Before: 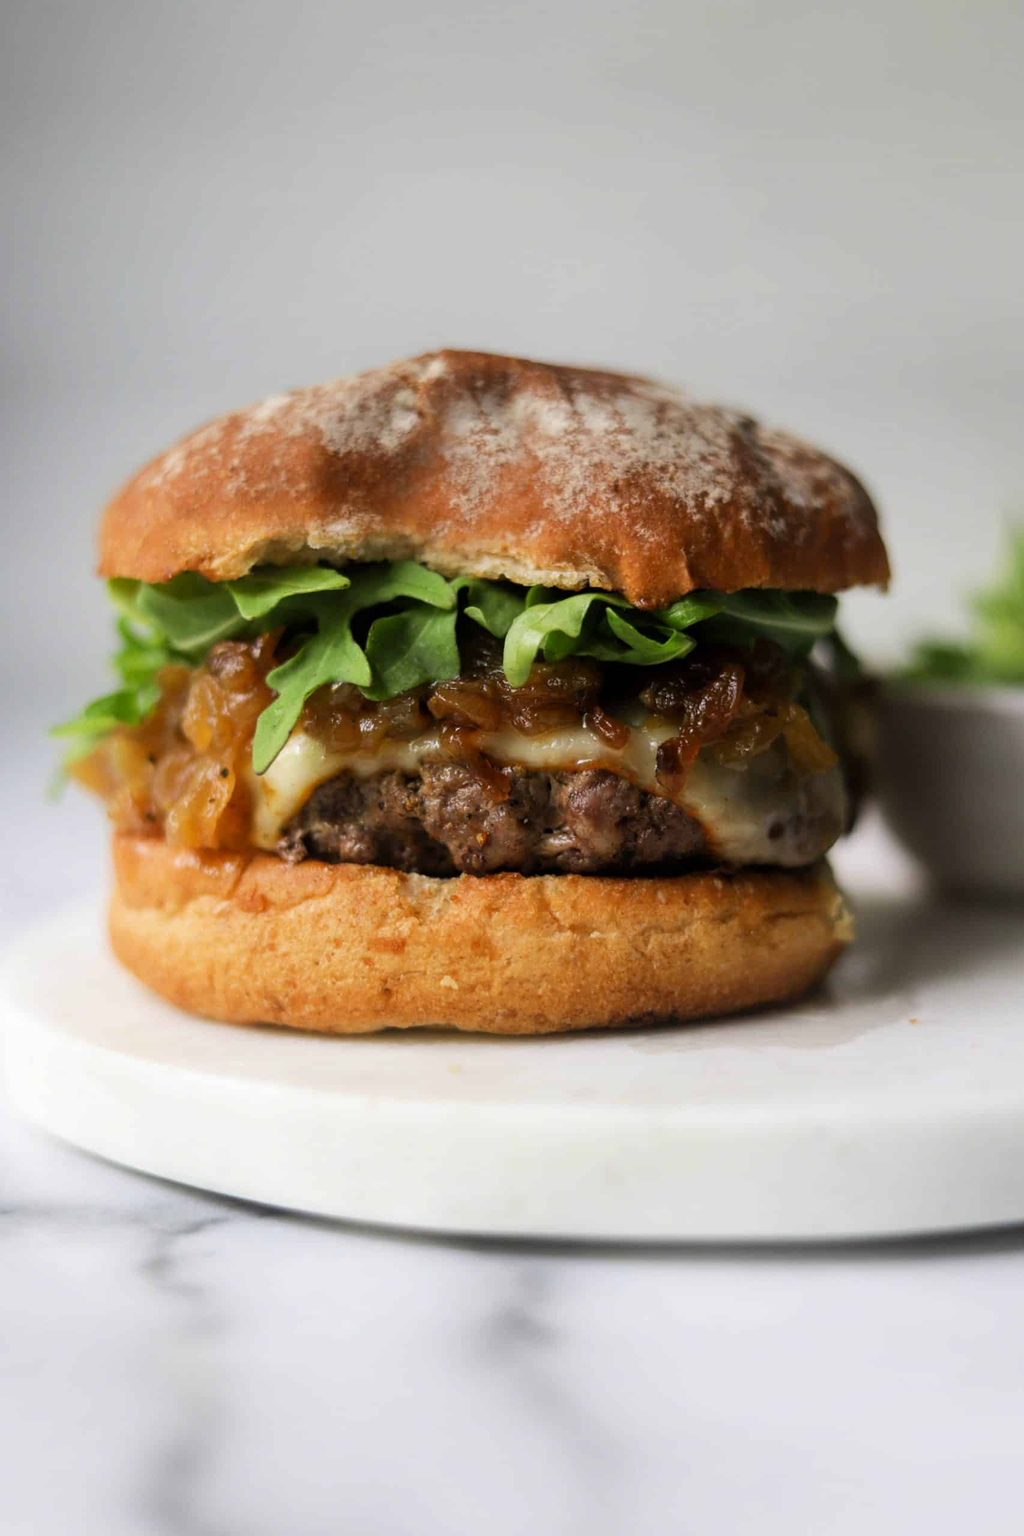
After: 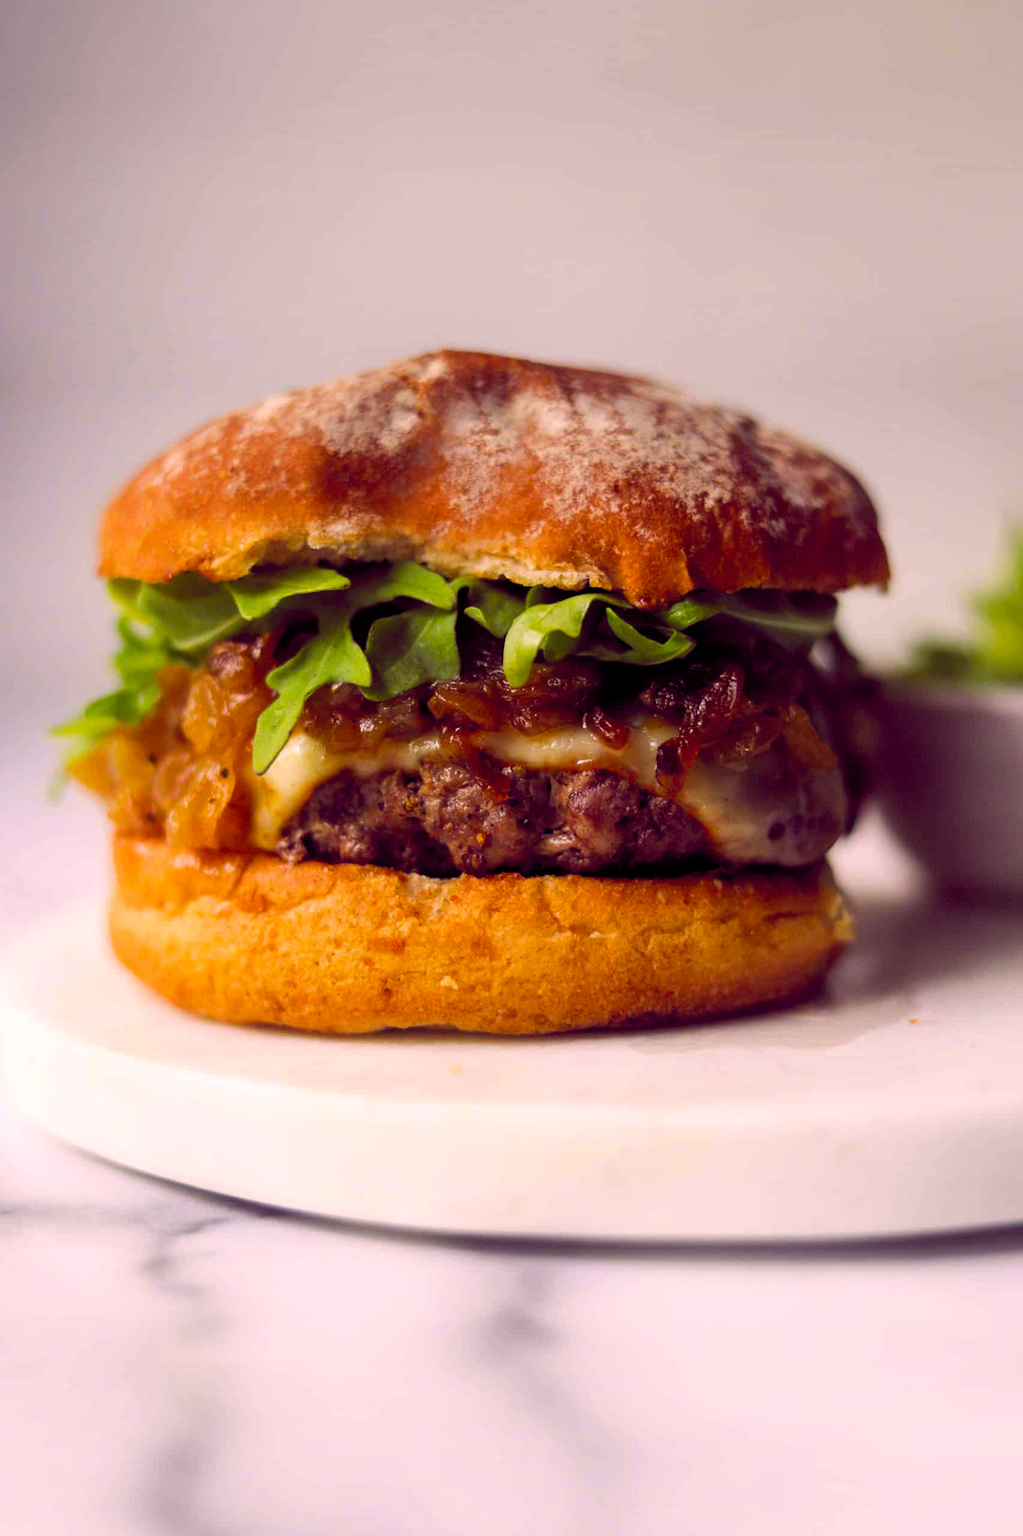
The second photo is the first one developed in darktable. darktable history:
color balance rgb: shadows lift › chroma 6.43%, shadows lift › hue 305.74°, highlights gain › chroma 2.43%, highlights gain › hue 35.74°, global offset › chroma 0.28%, global offset › hue 320.29°, linear chroma grading › global chroma 5.5%, perceptual saturation grading › global saturation 30%, contrast 5.15%
